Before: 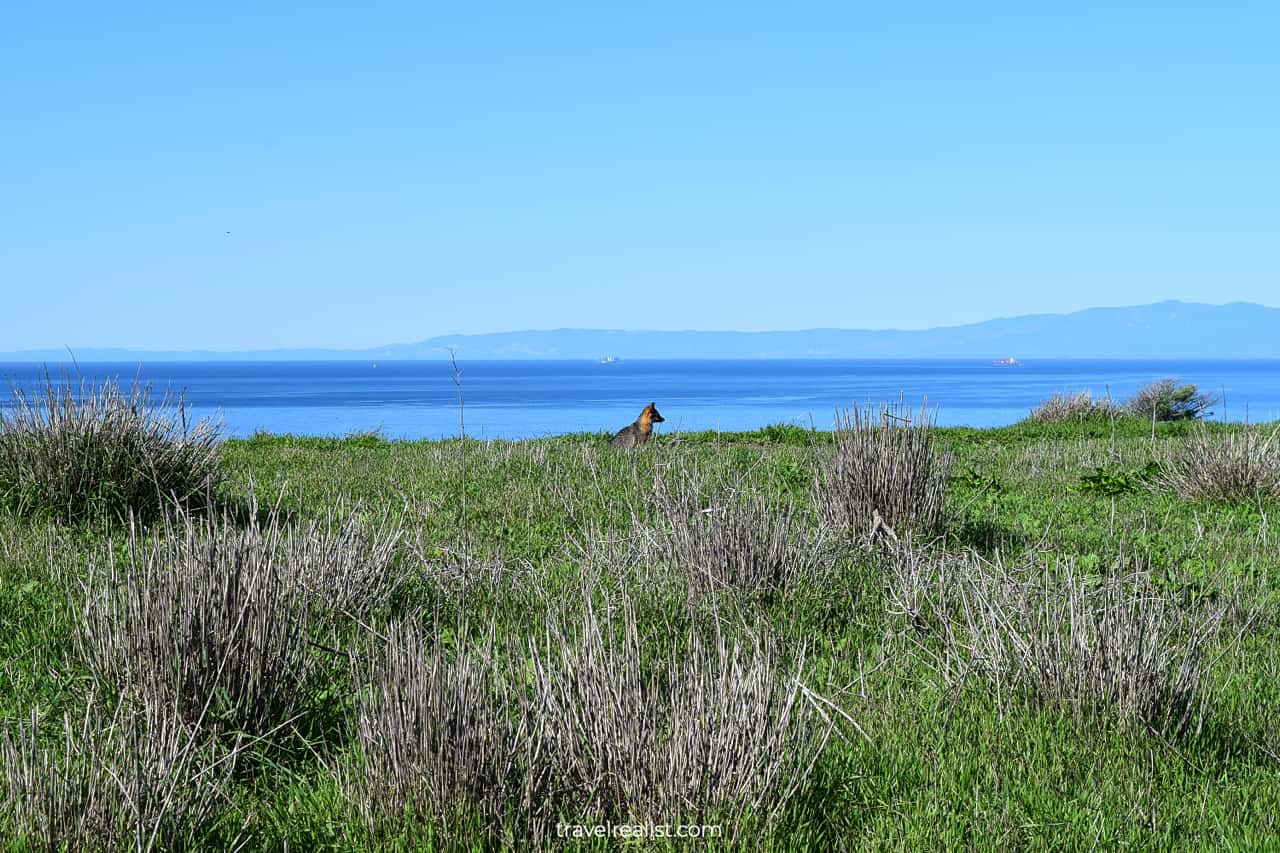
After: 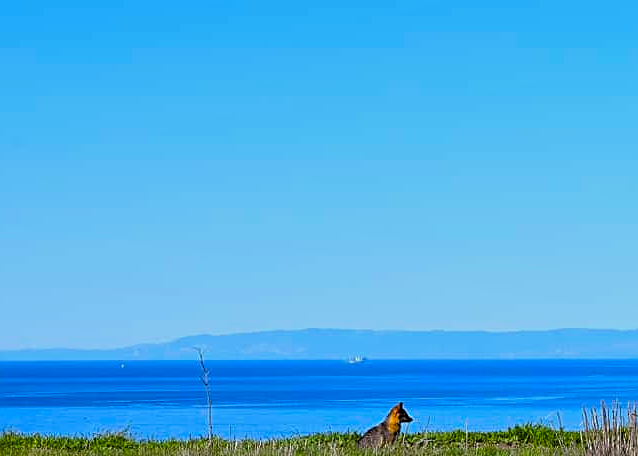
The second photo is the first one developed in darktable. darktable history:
crop: left 19.762%, right 30.356%, bottom 46.494%
color balance rgb: power › chroma 1.075%, power › hue 26.26°, perceptual saturation grading › global saturation 49.645%
shadows and highlights: radius 121.21, shadows 21.48, white point adjustment -9.6, highlights -15.24, soften with gaussian
sharpen: radius 2.743
